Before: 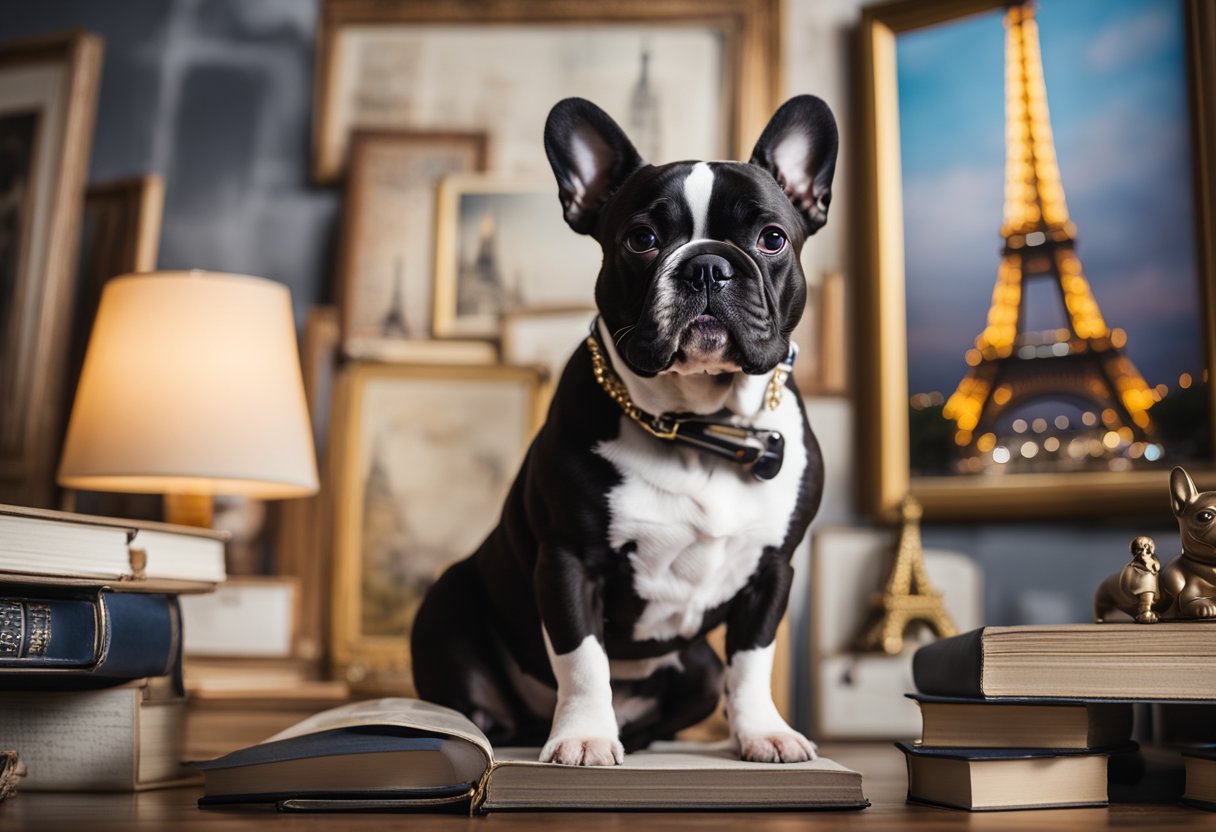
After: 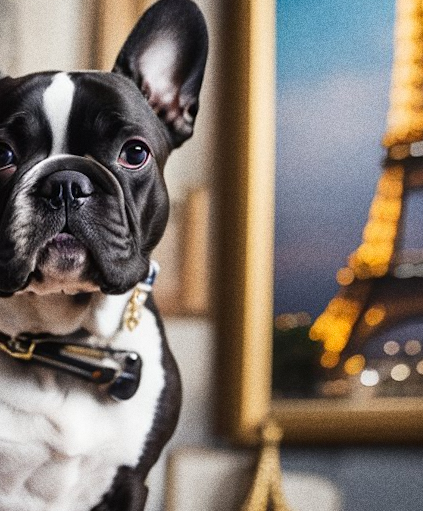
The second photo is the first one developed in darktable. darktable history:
crop and rotate: left 49.936%, top 10.094%, right 13.136%, bottom 24.256%
grain: coarseness 11.82 ISO, strength 36.67%, mid-tones bias 74.17%
rotate and perspective: rotation 0.062°, lens shift (vertical) 0.115, lens shift (horizontal) -0.133, crop left 0.047, crop right 0.94, crop top 0.061, crop bottom 0.94
